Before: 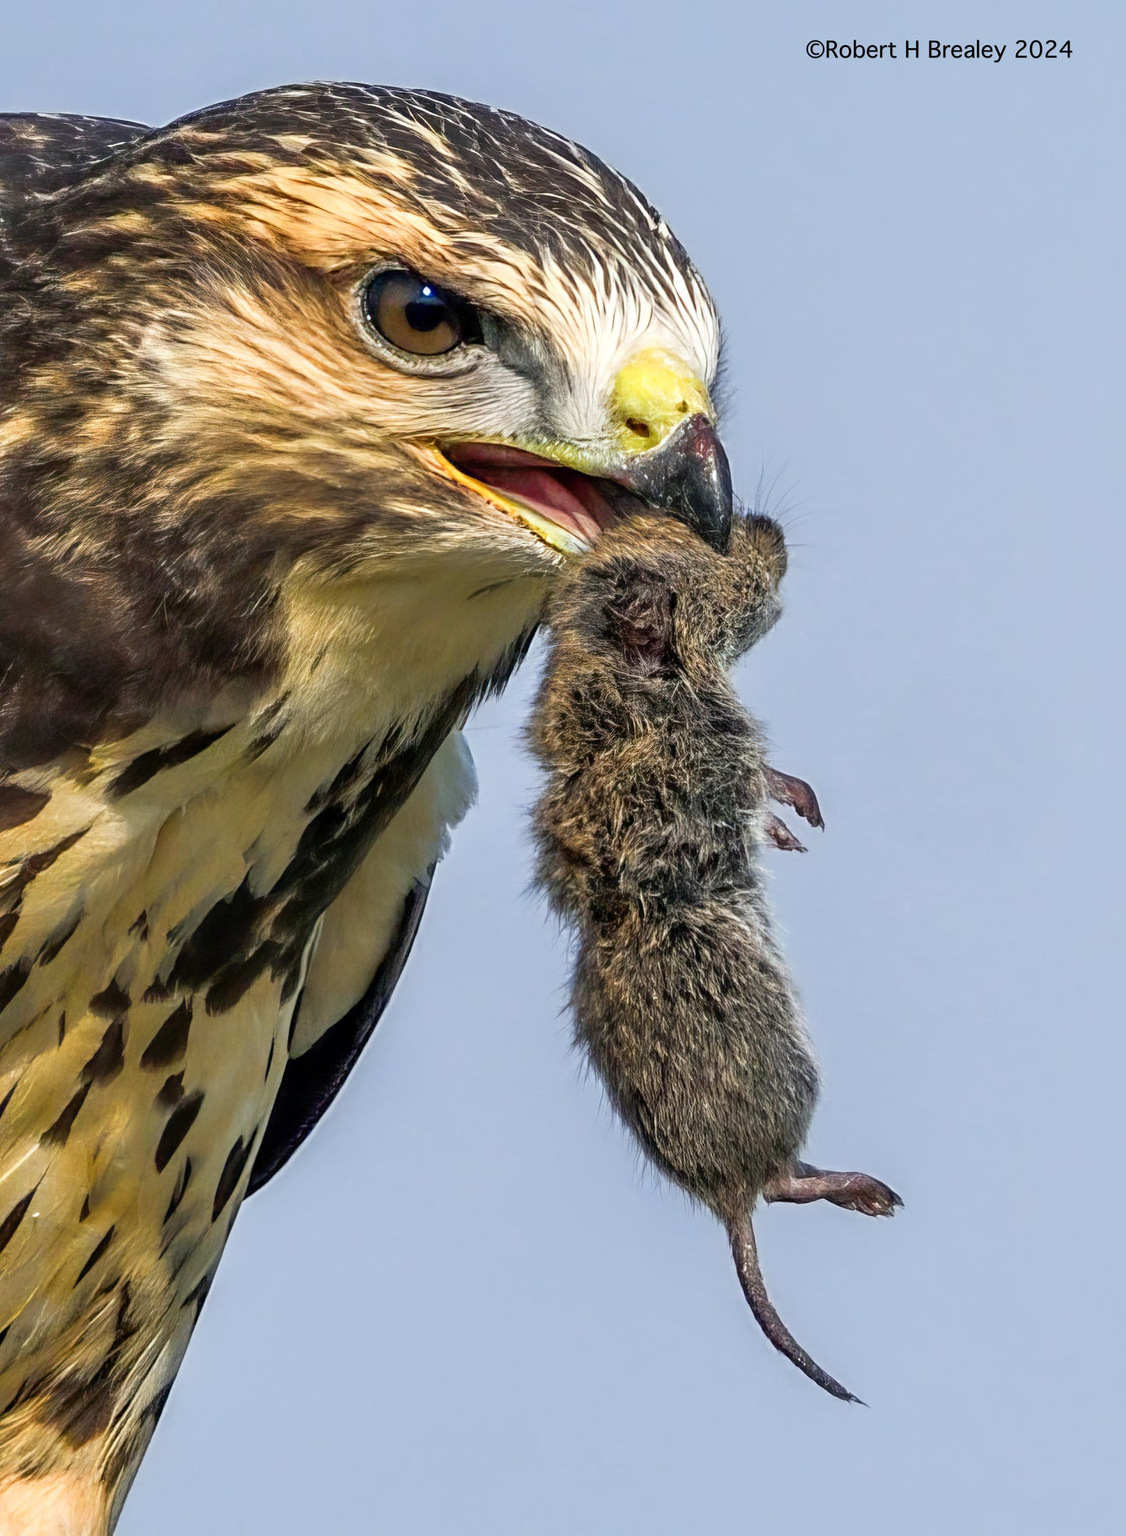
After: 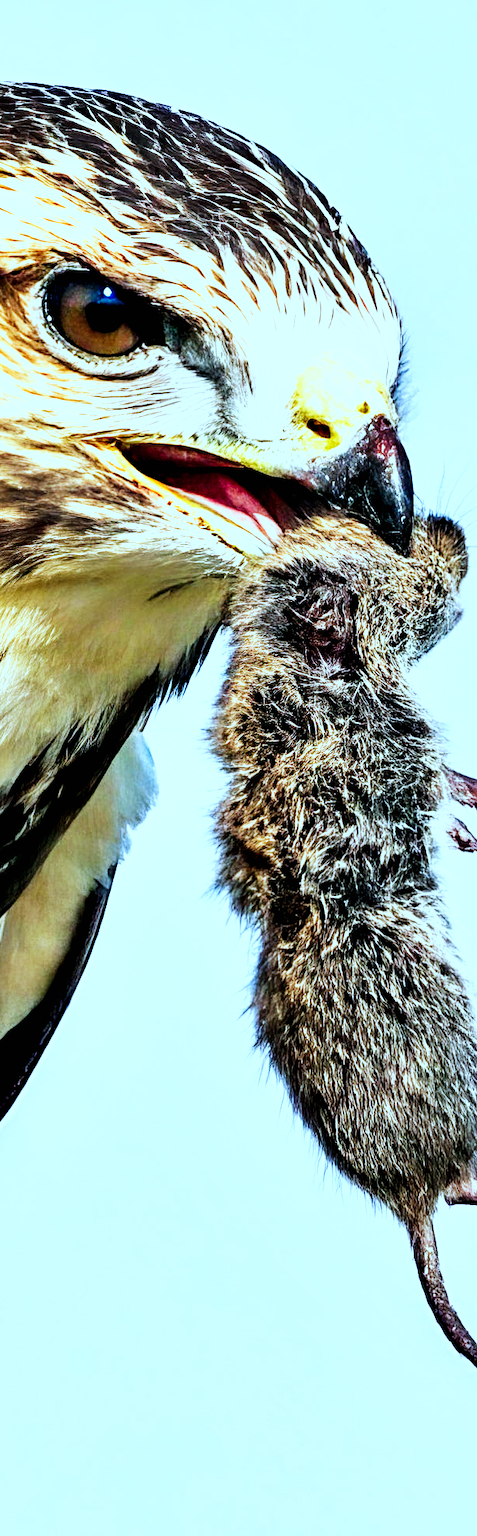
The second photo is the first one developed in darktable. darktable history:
contrast equalizer: y [[0.6 ×6], [0.55 ×6], [0 ×6], [0 ×6], [0 ×6]]
color correction: highlights a* -10.41, highlights b* -19.26
crop: left 28.413%, right 29.221%
base curve: curves: ch0 [(0, 0) (0.007, 0.004) (0.027, 0.03) (0.046, 0.07) (0.207, 0.54) (0.442, 0.872) (0.673, 0.972) (1, 1)], preserve colors none
